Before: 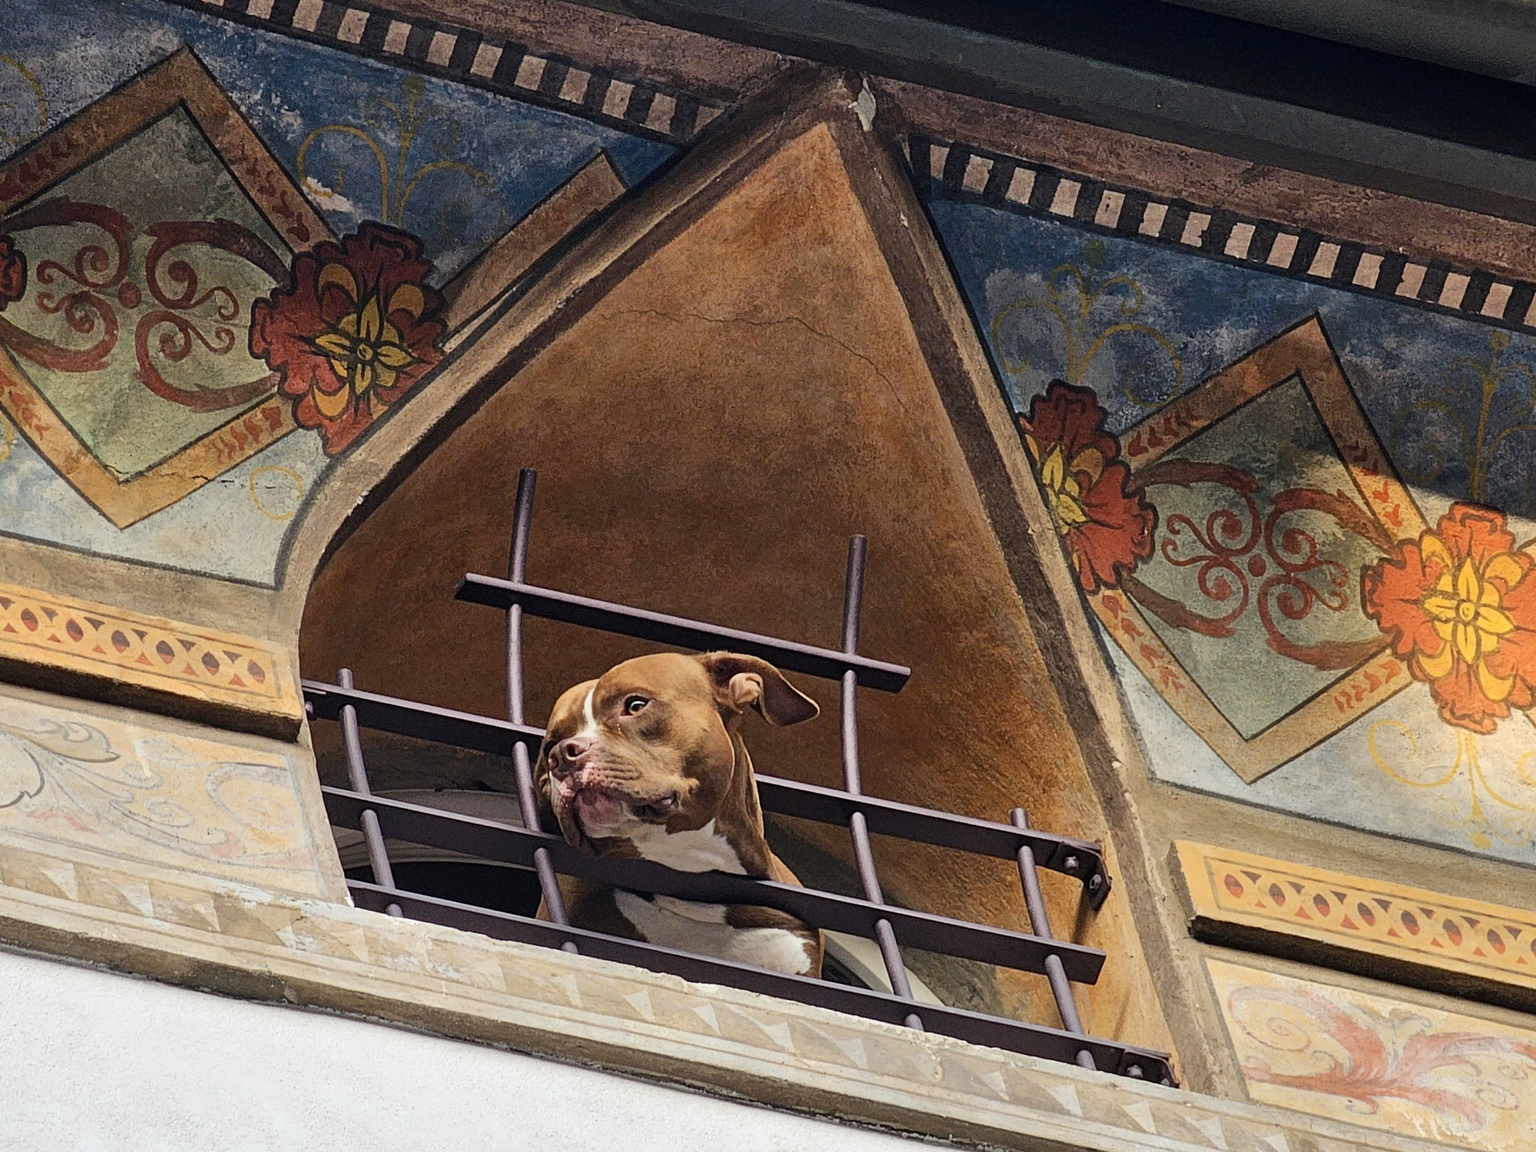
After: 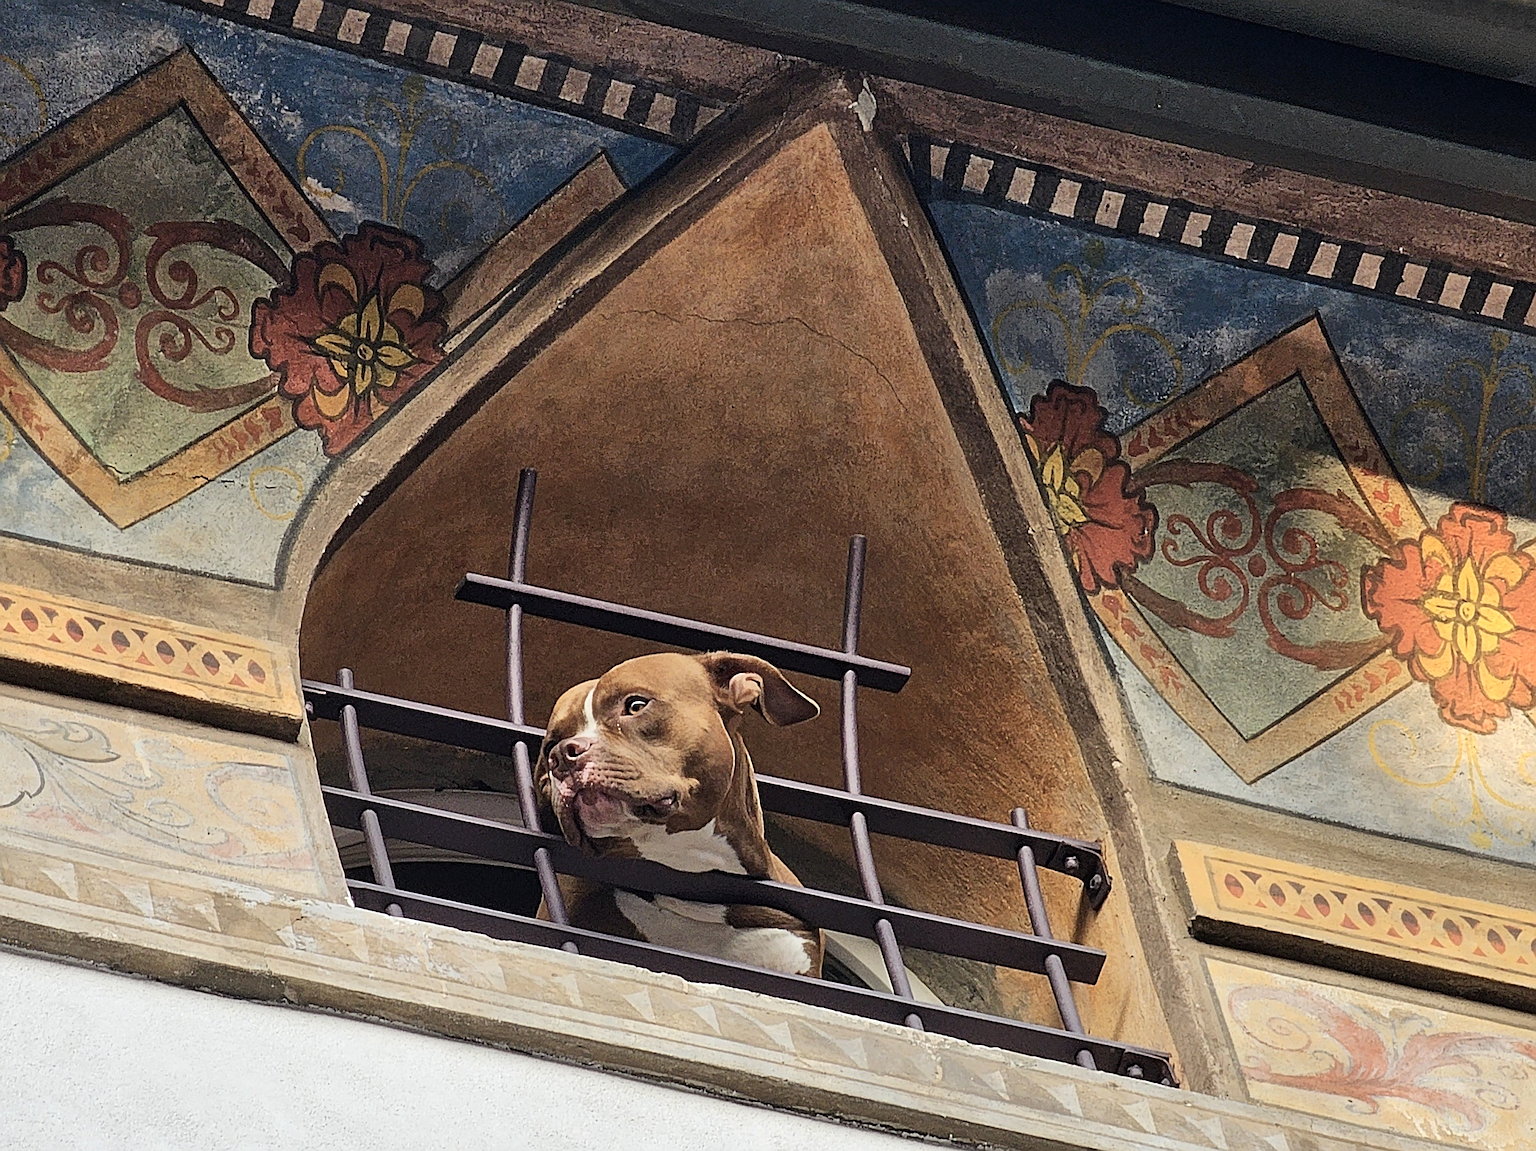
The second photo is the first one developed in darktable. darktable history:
exposure: compensate highlight preservation false
color balance rgb: perceptual saturation grading › global saturation -11.727%, global vibrance 16.739%, saturation formula JzAzBz (2021)
sharpen: amount 0.904
